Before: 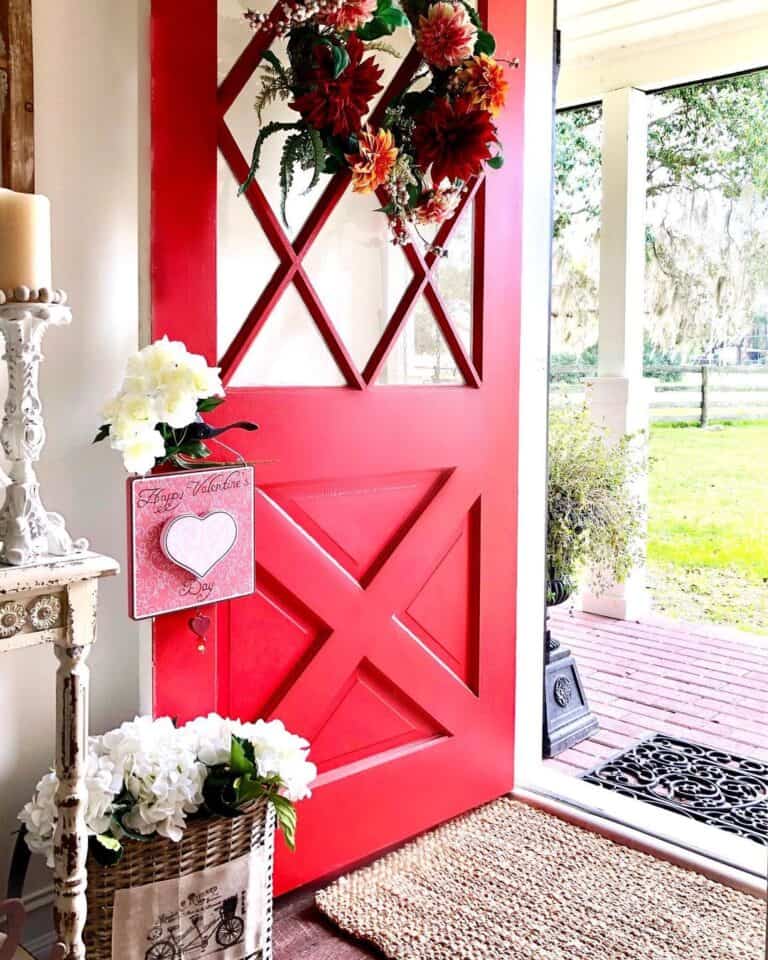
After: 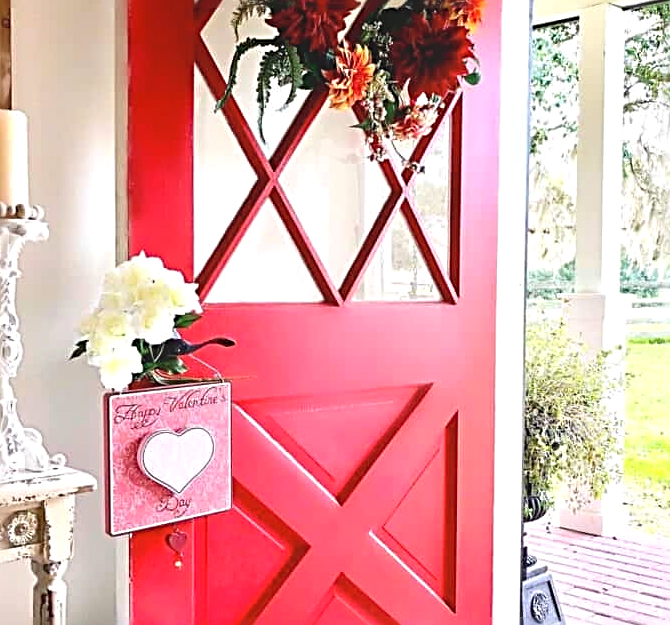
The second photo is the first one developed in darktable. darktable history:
local contrast: highlights 69%, shadows 65%, detail 81%, midtone range 0.331
sharpen: radius 3.024, amount 0.773
exposure: exposure 0.299 EV, compensate exposure bias true, compensate highlight preservation false
crop: left 3.078%, top 8.826%, right 9.63%, bottom 26.049%
